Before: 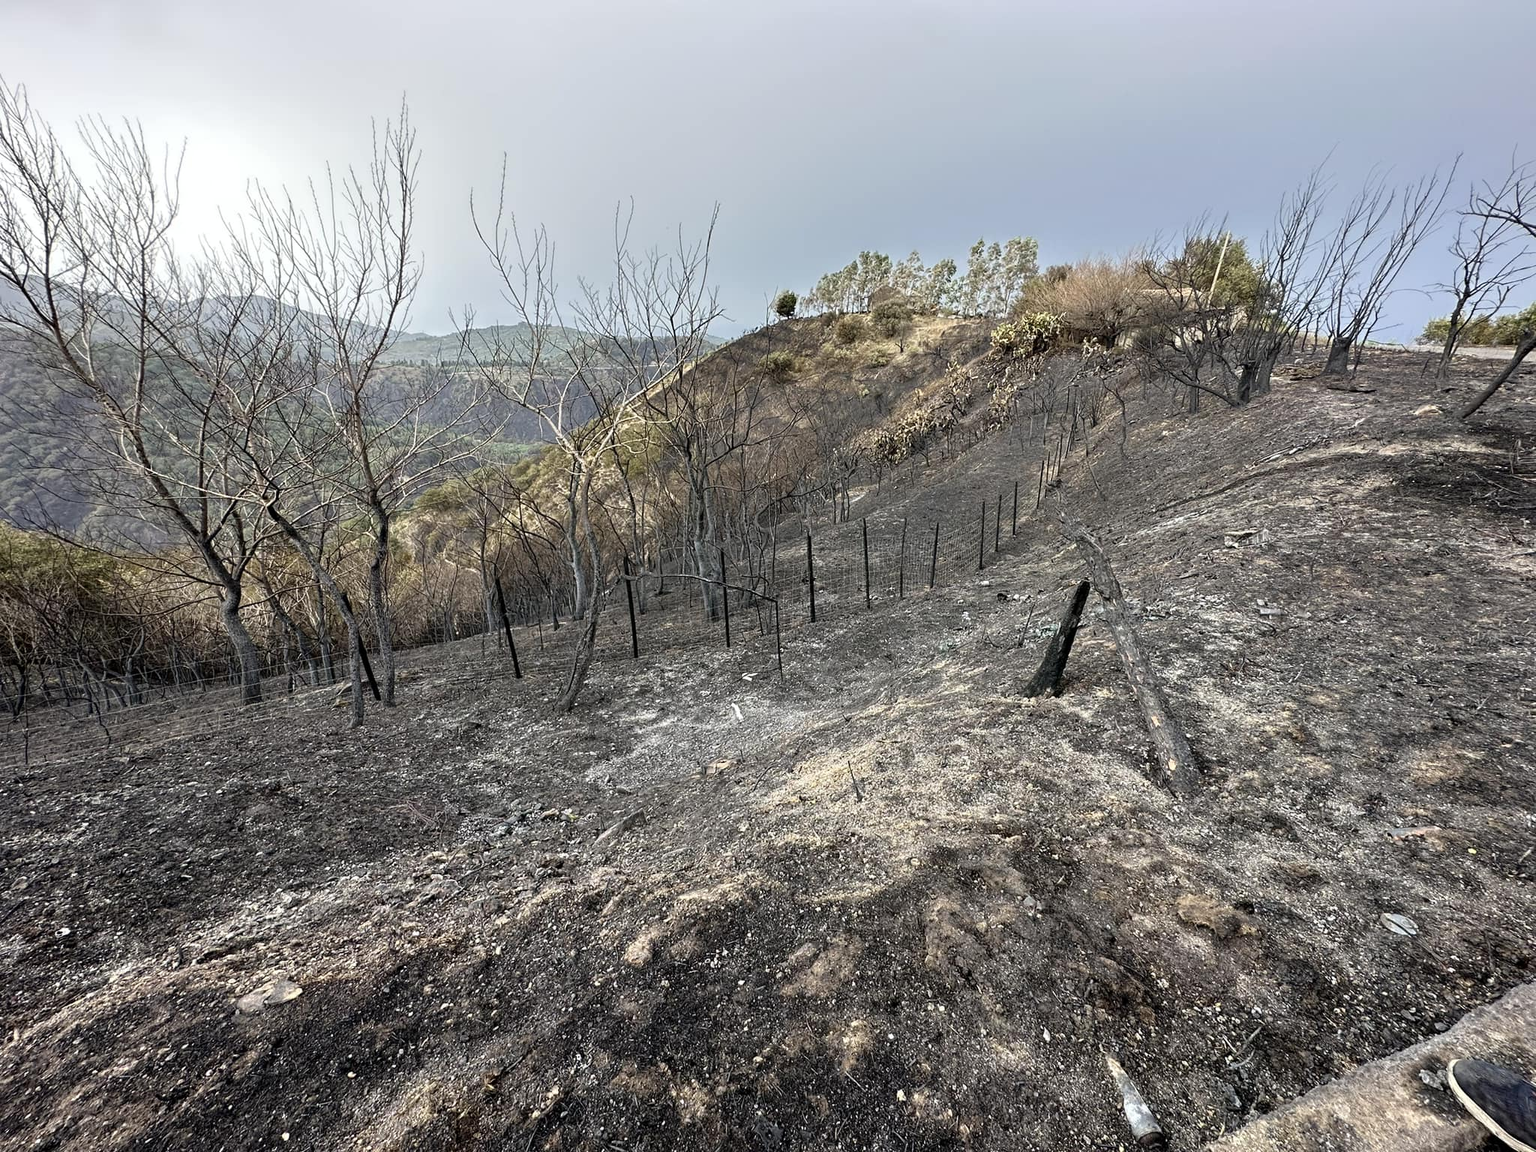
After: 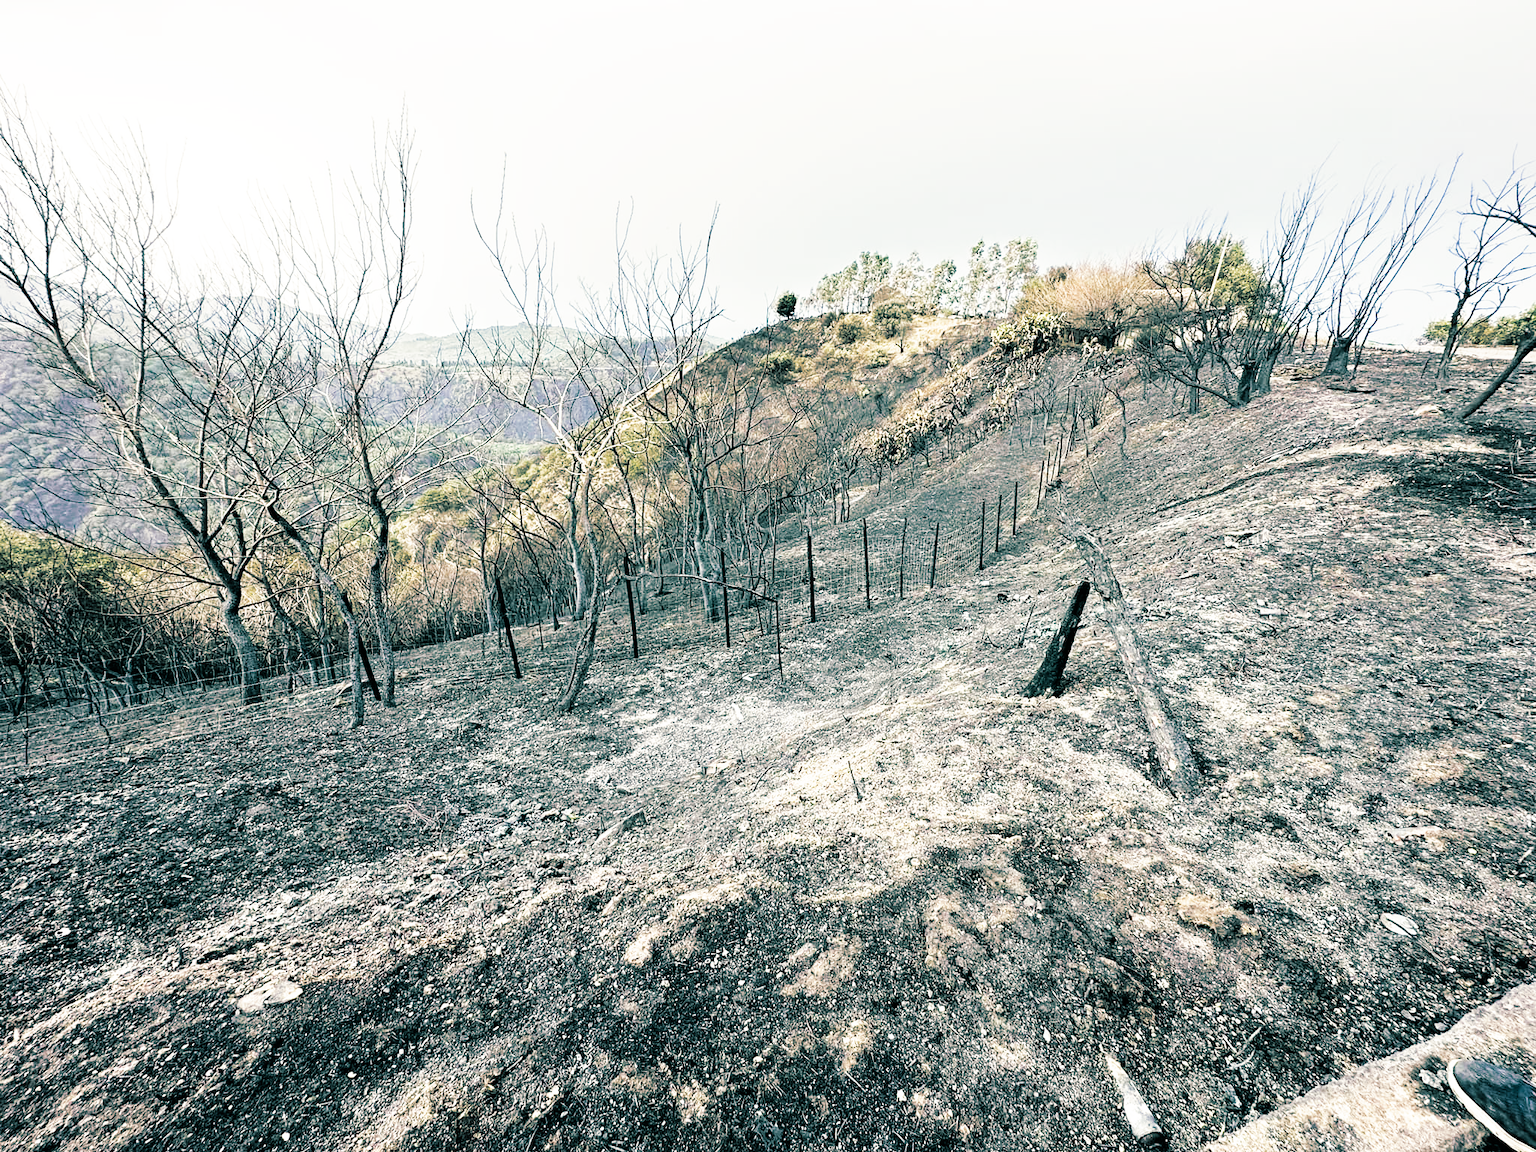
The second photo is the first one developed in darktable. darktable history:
base curve: curves: ch0 [(0, 0) (0.007, 0.004) (0.027, 0.03) (0.046, 0.07) (0.207, 0.54) (0.442, 0.872) (0.673, 0.972) (1, 1)], preserve colors none
split-toning: shadows › hue 186.43°, highlights › hue 49.29°, compress 30.29%
